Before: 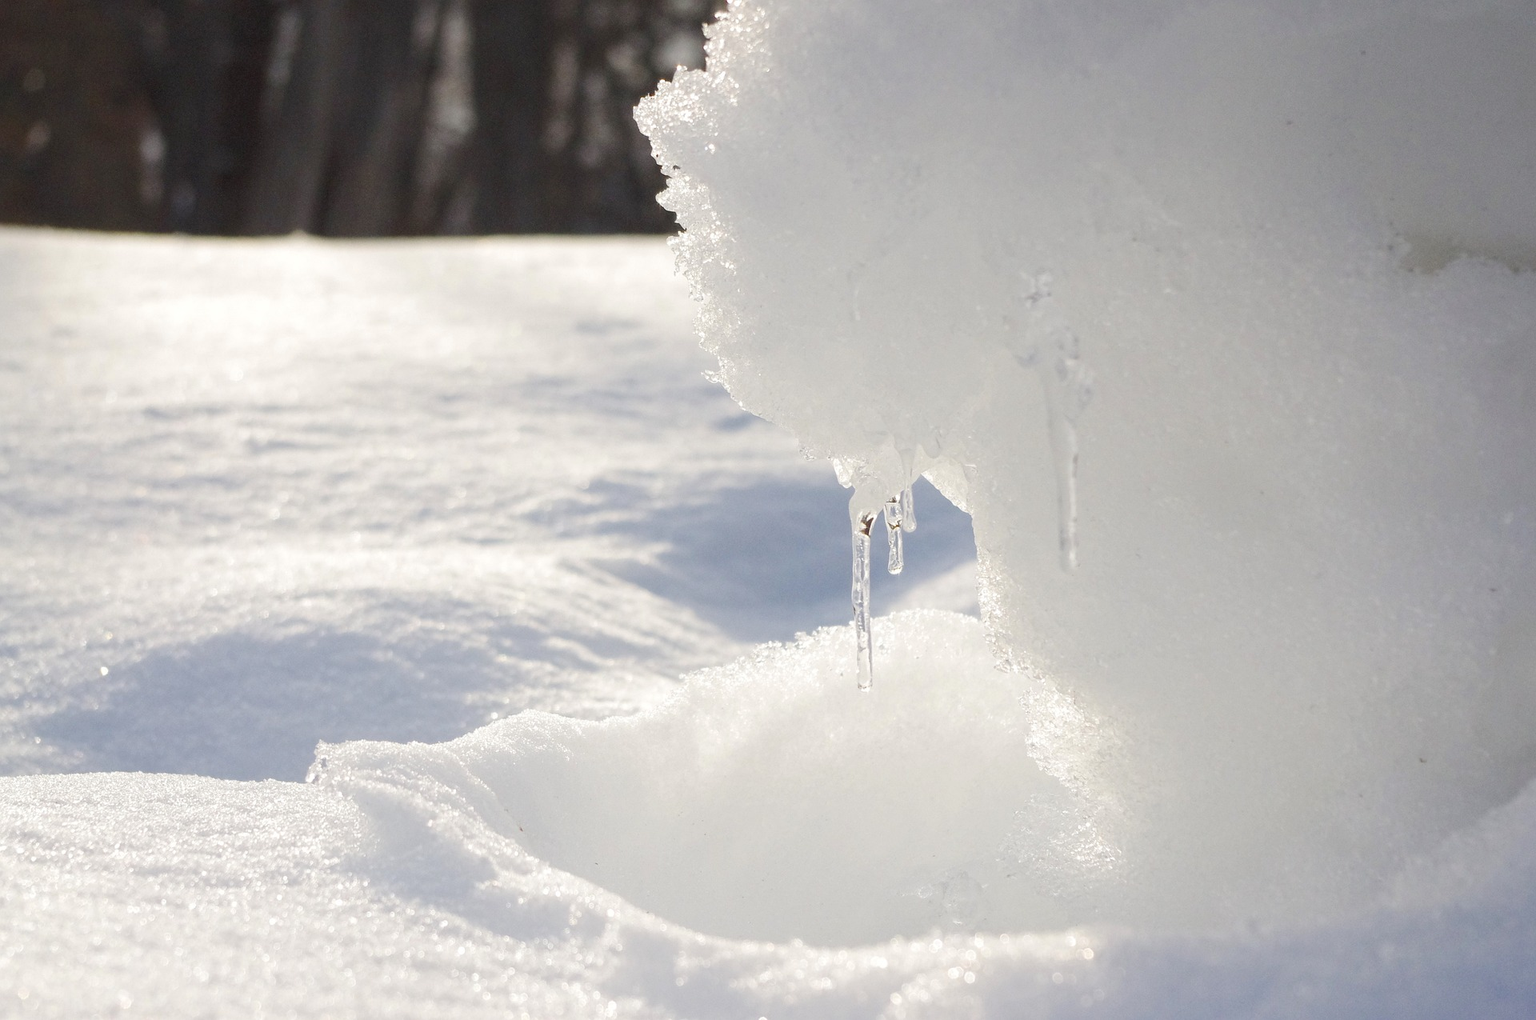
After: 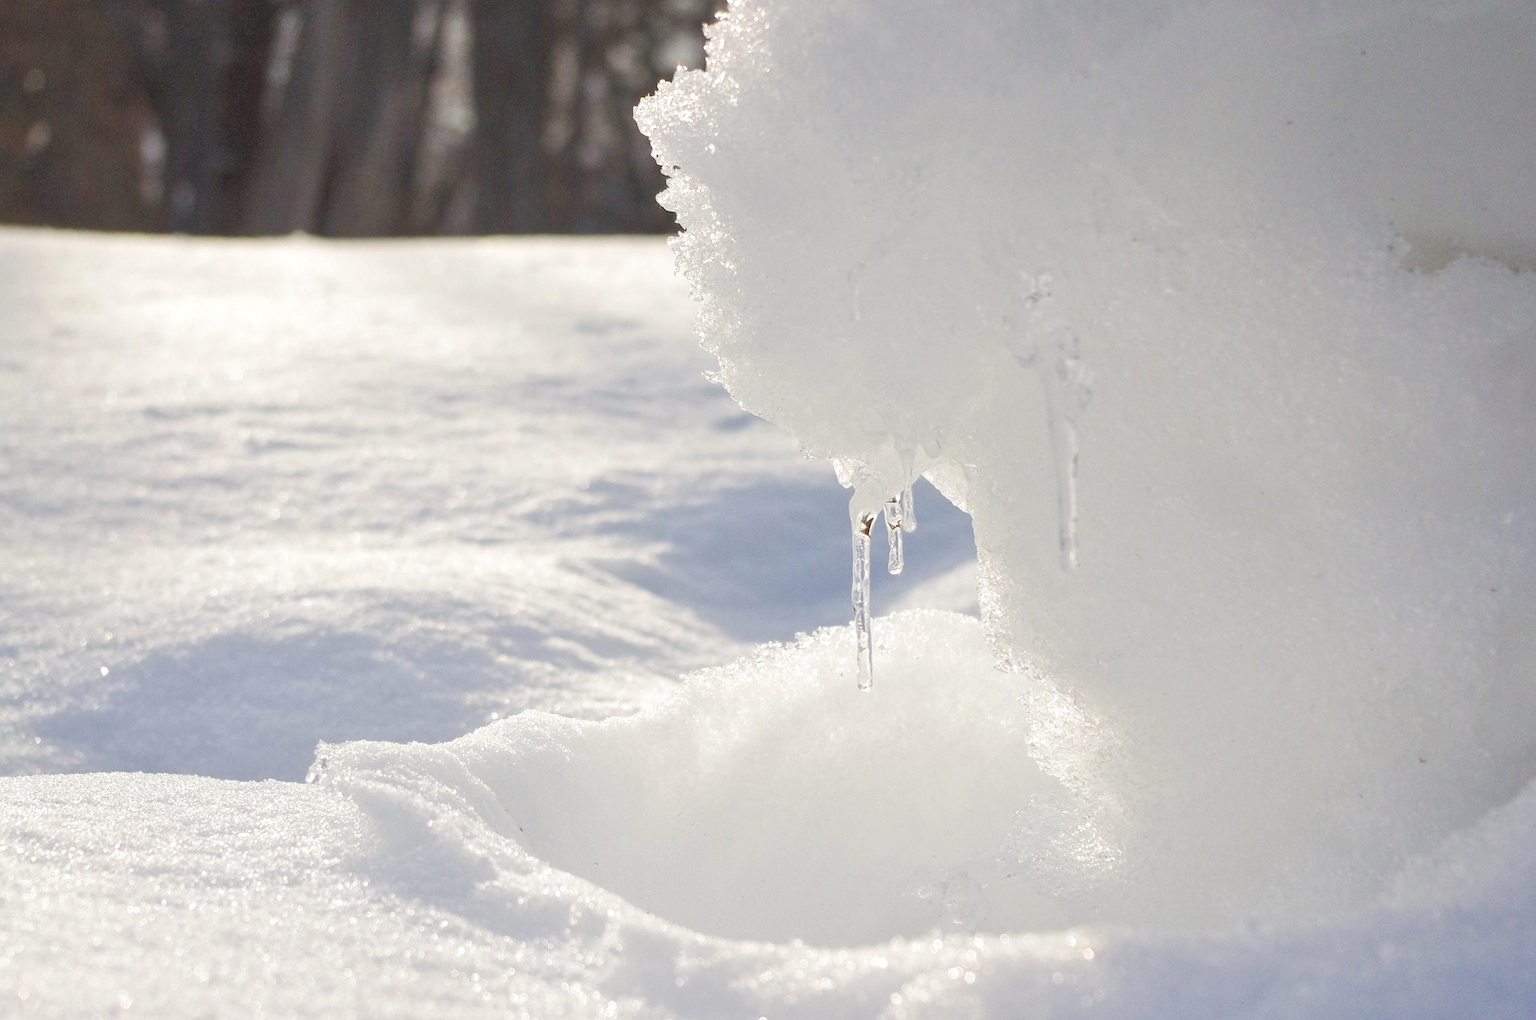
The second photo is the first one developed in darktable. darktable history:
tone equalizer: -8 EV 0.985 EV, -7 EV 0.989 EV, -6 EV 0.998 EV, -5 EV 1.01 EV, -4 EV 1.03 EV, -3 EV 0.766 EV, -2 EV 0.501 EV, -1 EV 0.261 EV
